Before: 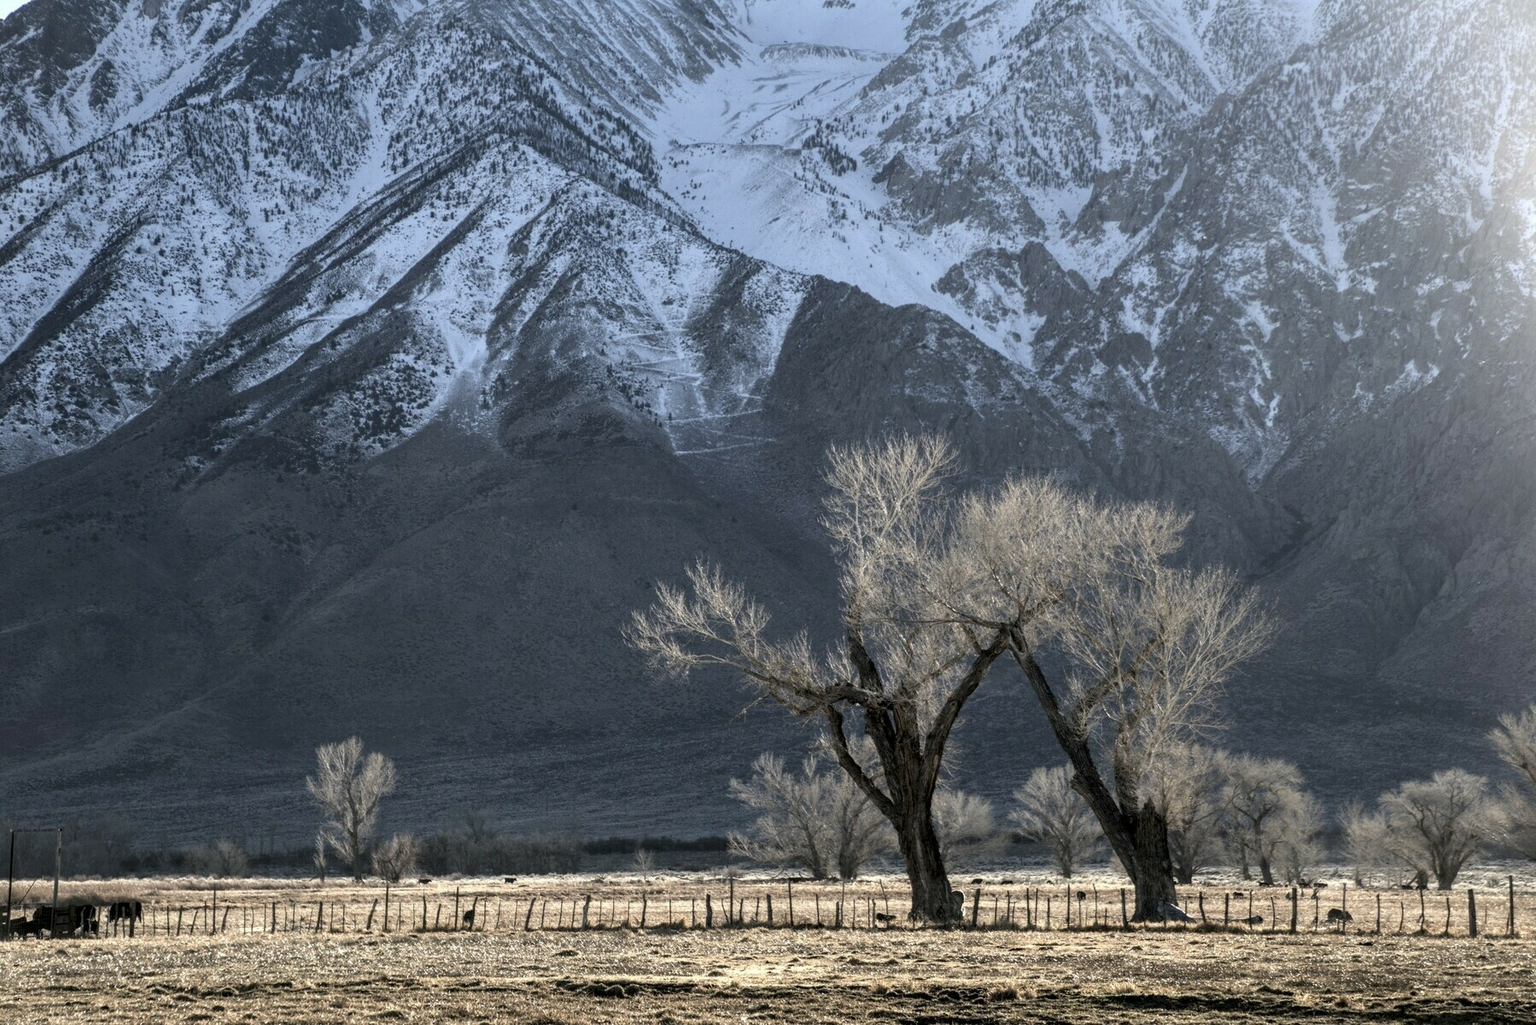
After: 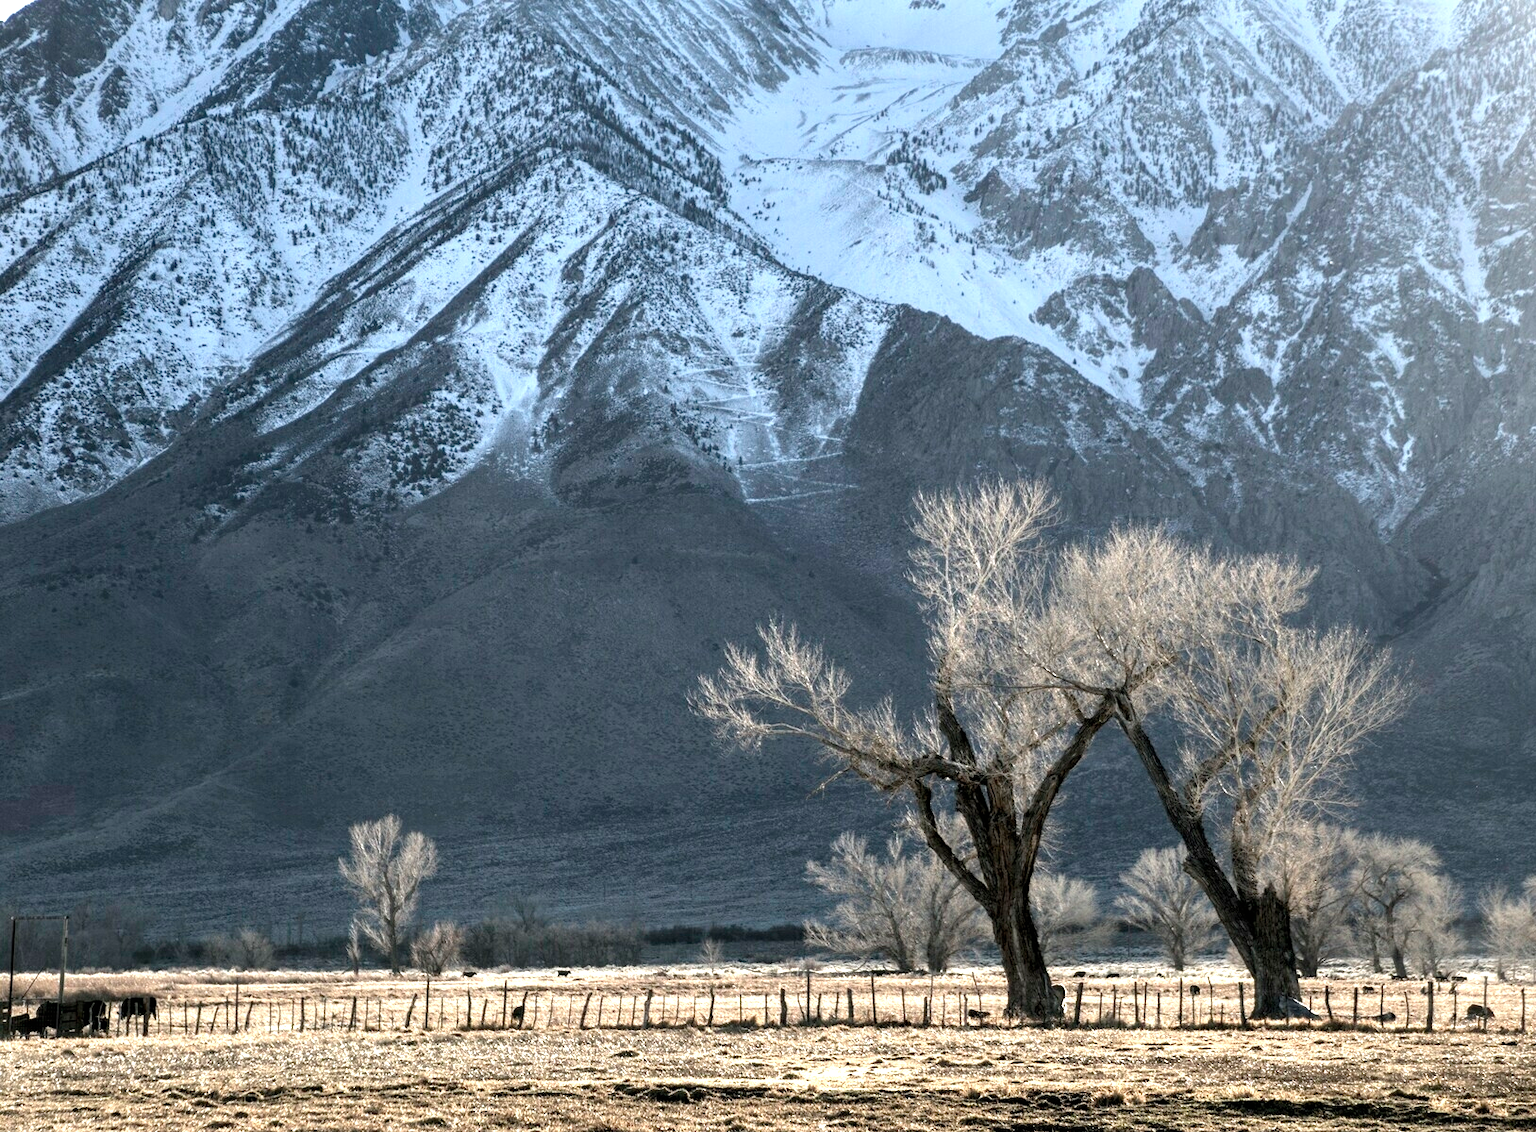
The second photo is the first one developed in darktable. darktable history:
crop: right 9.5%, bottom 0.042%
exposure: black level correction 0, exposure 0.702 EV, compensate highlight preservation false
